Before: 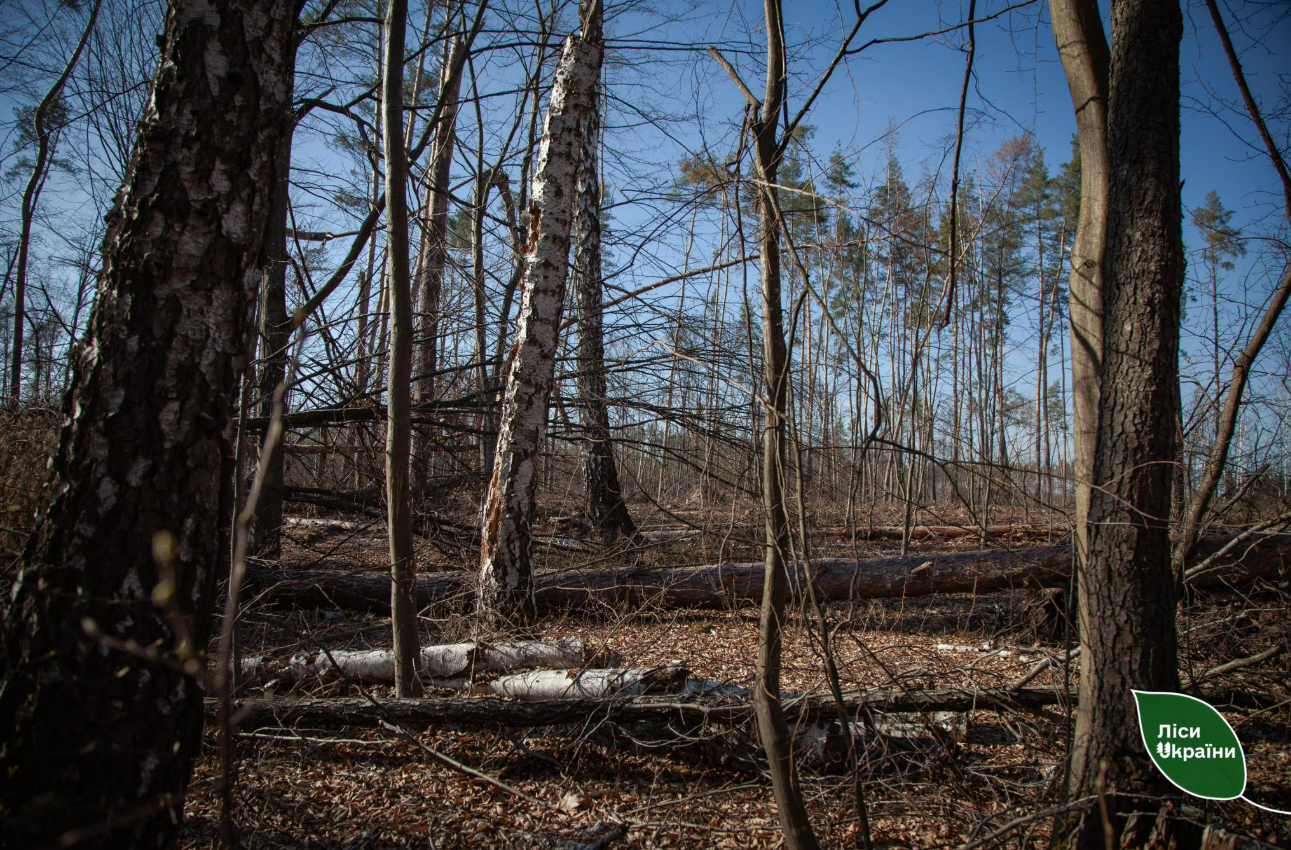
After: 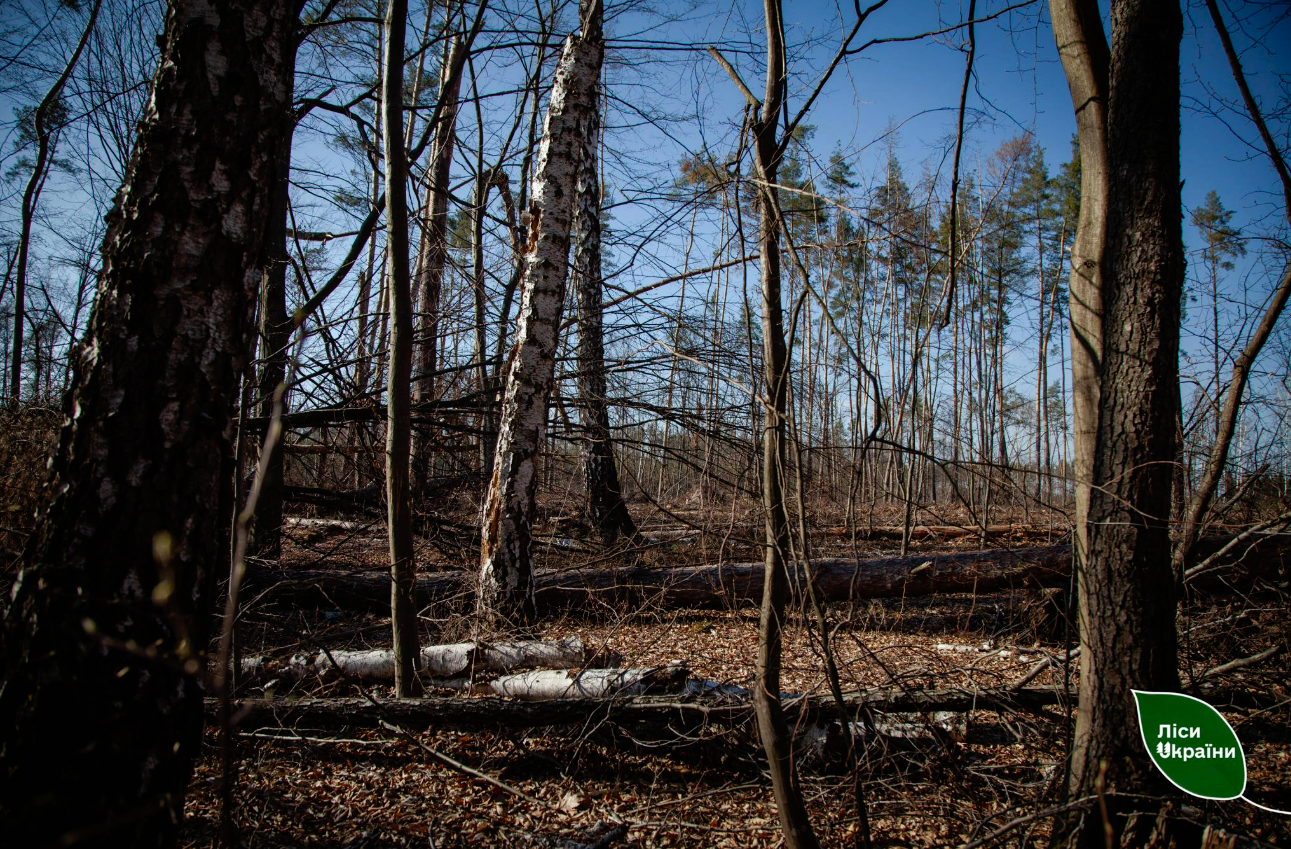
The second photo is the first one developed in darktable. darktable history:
tone curve: curves: ch0 [(0, 0) (0.003, 0.003) (0.011, 0.003) (0.025, 0.007) (0.044, 0.014) (0.069, 0.02) (0.1, 0.03) (0.136, 0.054) (0.177, 0.099) (0.224, 0.156) (0.277, 0.227) (0.335, 0.302) (0.399, 0.375) (0.468, 0.456) (0.543, 0.54) (0.623, 0.625) (0.709, 0.717) (0.801, 0.807) (0.898, 0.895) (1, 1)], preserve colors none
crop: bottom 0.071%
tone equalizer: on, module defaults
